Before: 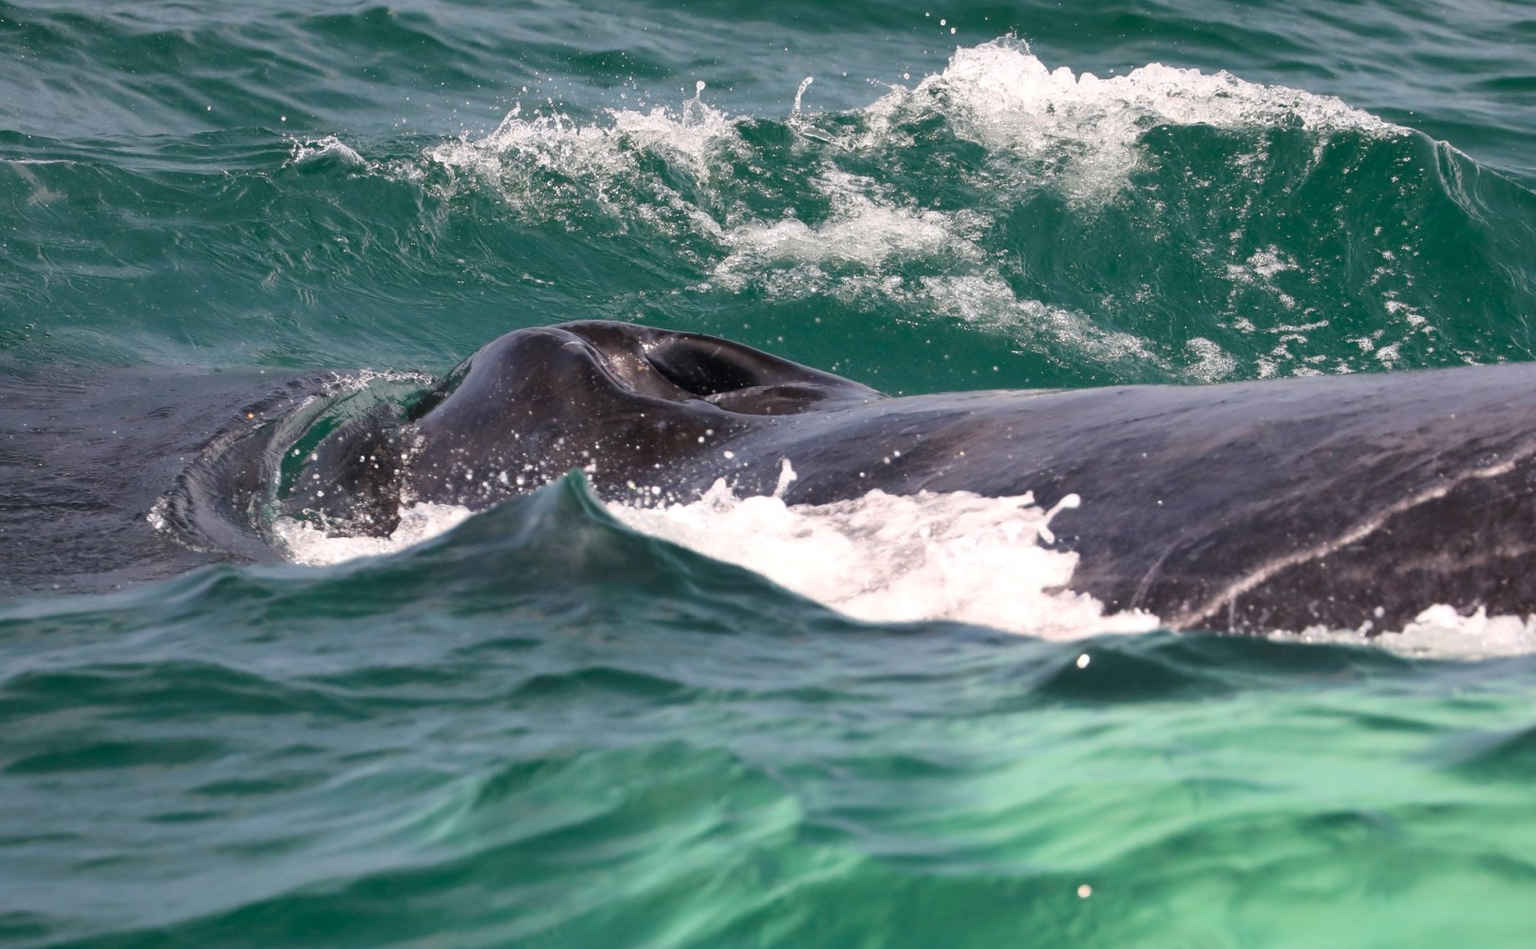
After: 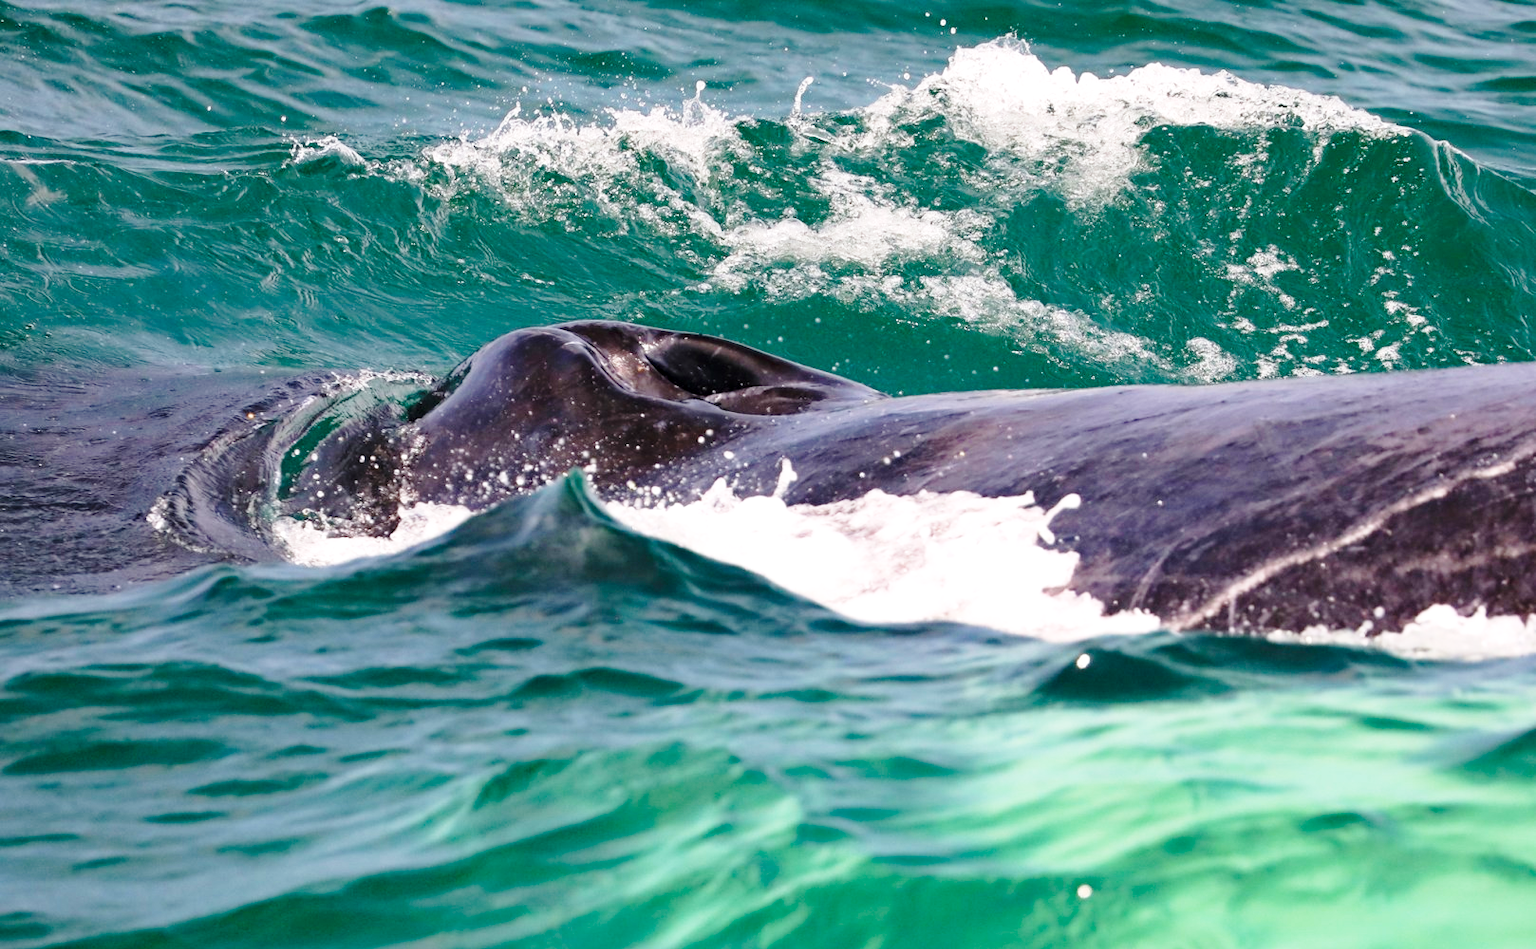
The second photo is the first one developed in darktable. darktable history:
base curve: curves: ch0 [(0, 0) (0.028, 0.03) (0.121, 0.232) (0.46, 0.748) (0.859, 0.968) (1, 1)], preserve colors none
haze removal: strength 0.29, distance 0.25, compatibility mode true, adaptive false
